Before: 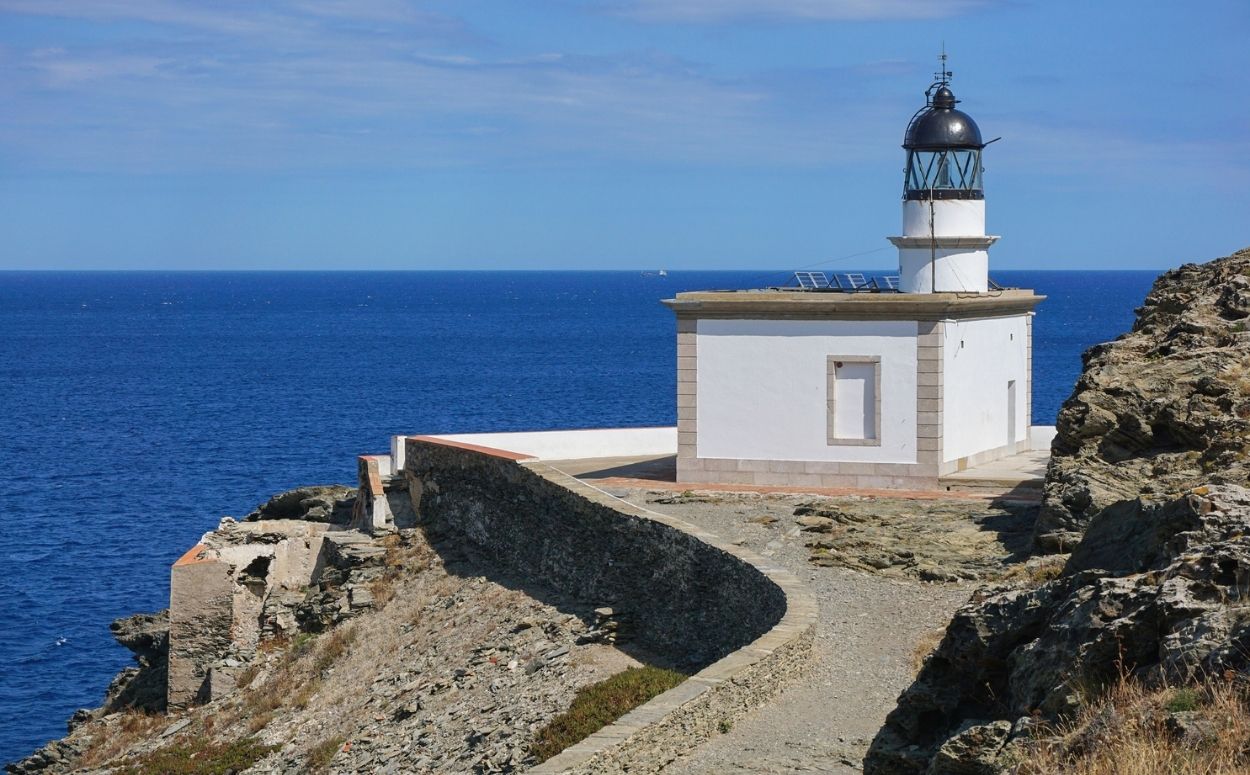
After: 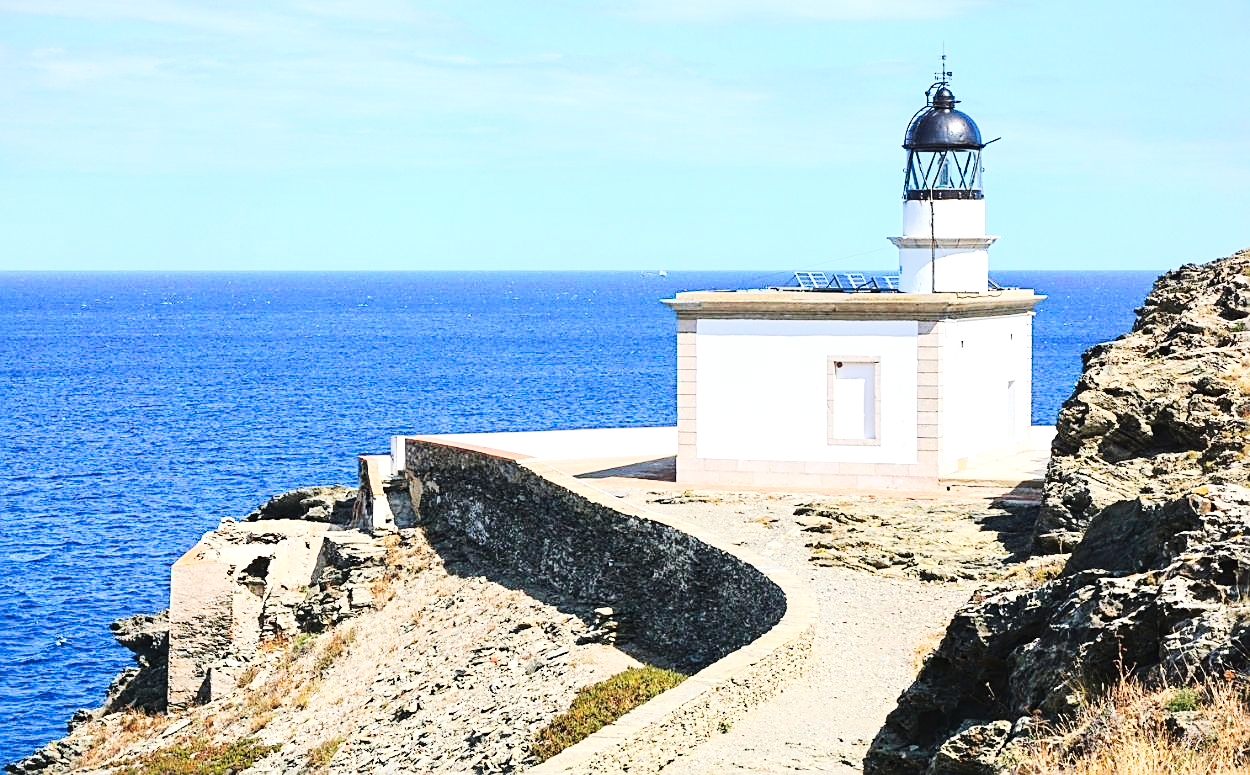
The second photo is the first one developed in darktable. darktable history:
sharpen: on, module defaults
exposure: black level correction -0.001, exposure 0.907 EV, compensate highlight preservation false
base curve: curves: ch0 [(0, 0) (0.028, 0.03) (0.121, 0.232) (0.46, 0.748) (0.859, 0.968) (1, 1)]
tone curve: curves: ch0 [(0, 0) (0.003, 0.003) (0.011, 0.012) (0.025, 0.023) (0.044, 0.04) (0.069, 0.056) (0.1, 0.082) (0.136, 0.107) (0.177, 0.144) (0.224, 0.186) (0.277, 0.237) (0.335, 0.297) (0.399, 0.37) (0.468, 0.465) (0.543, 0.567) (0.623, 0.68) (0.709, 0.782) (0.801, 0.86) (0.898, 0.924) (1, 1)], preserve colors none
